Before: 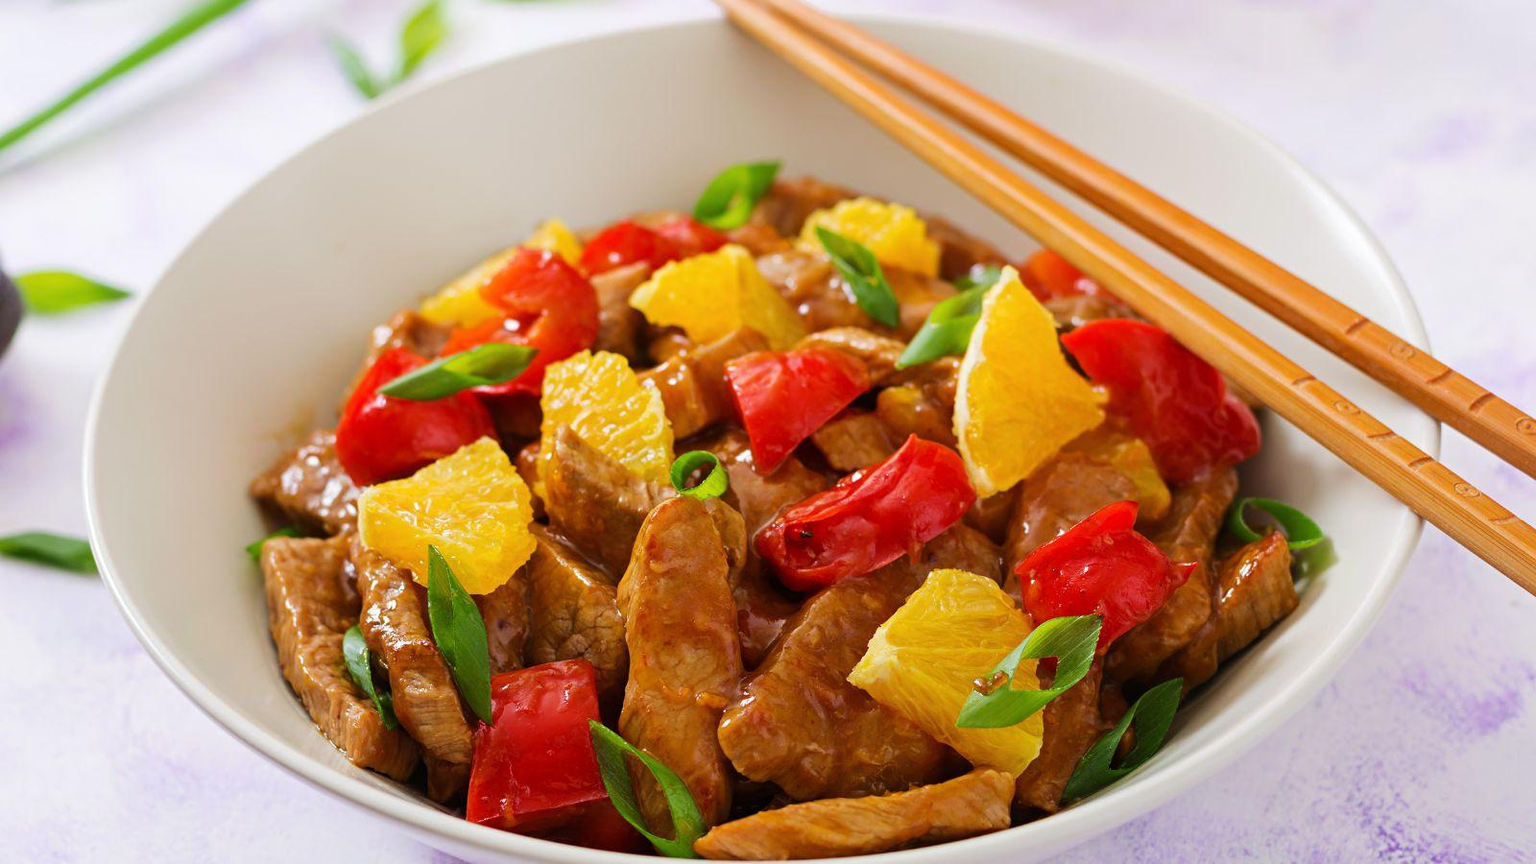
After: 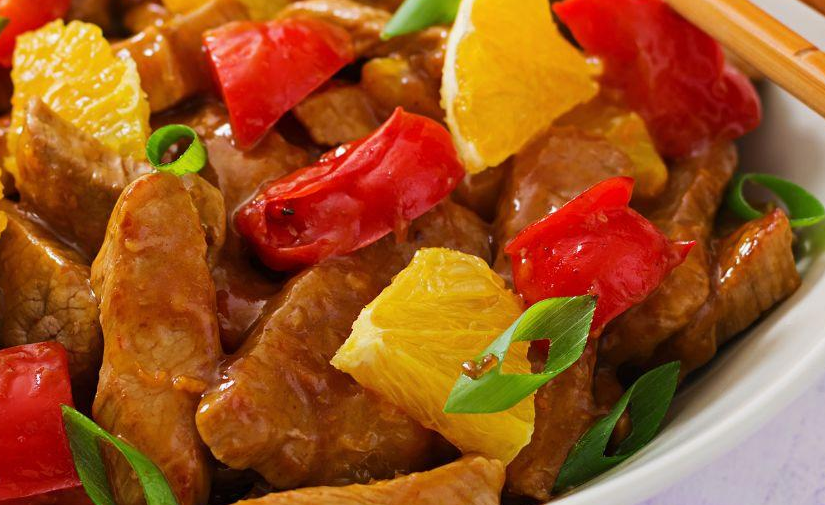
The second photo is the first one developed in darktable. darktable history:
tone equalizer: -7 EV 0.17 EV, -6 EV 0.098 EV, -5 EV 0.107 EV, -4 EV 0.039 EV, -2 EV -0.035 EV, -1 EV -0.027 EV, +0 EV -0.076 EV
crop: left 34.519%, top 38.439%, right 13.889%, bottom 5.42%
